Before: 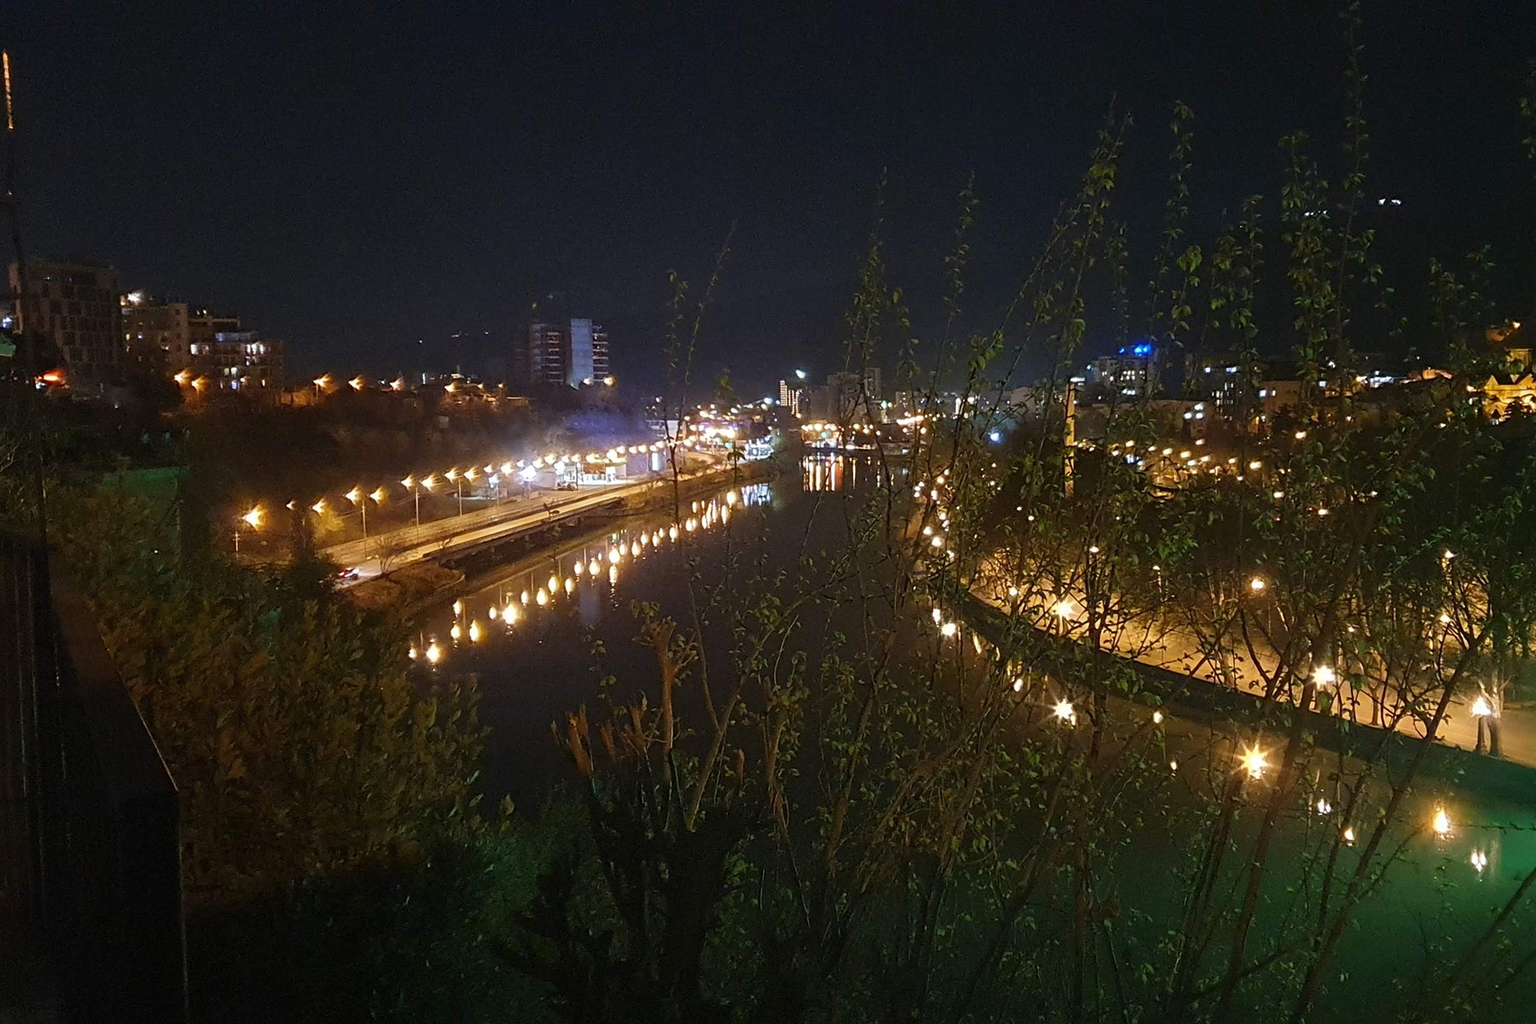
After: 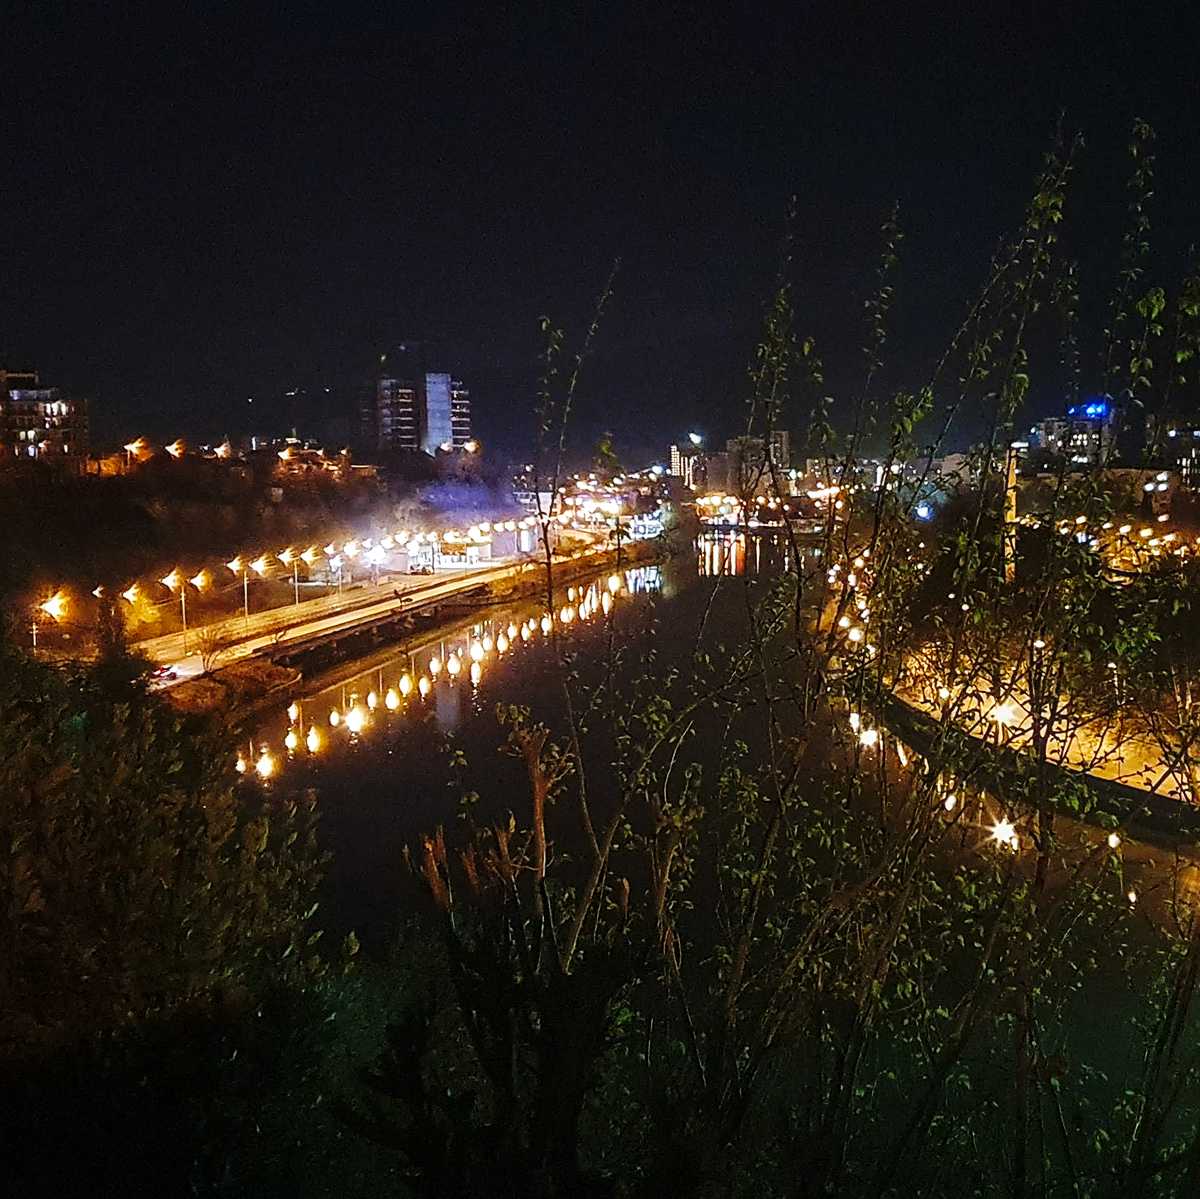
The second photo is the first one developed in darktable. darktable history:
base curve: curves: ch0 [(0, 0) (0.036, 0.025) (0.121, 0.166) (0.206, 0.329) (0.605, 0.79) (1, 1)], preserve colors none
local contrast: on, module defaults
sharpen: radius 1.864, amount 0.398, threshold 1.271
crop and rotate: left 13.537%, right 19.796%
